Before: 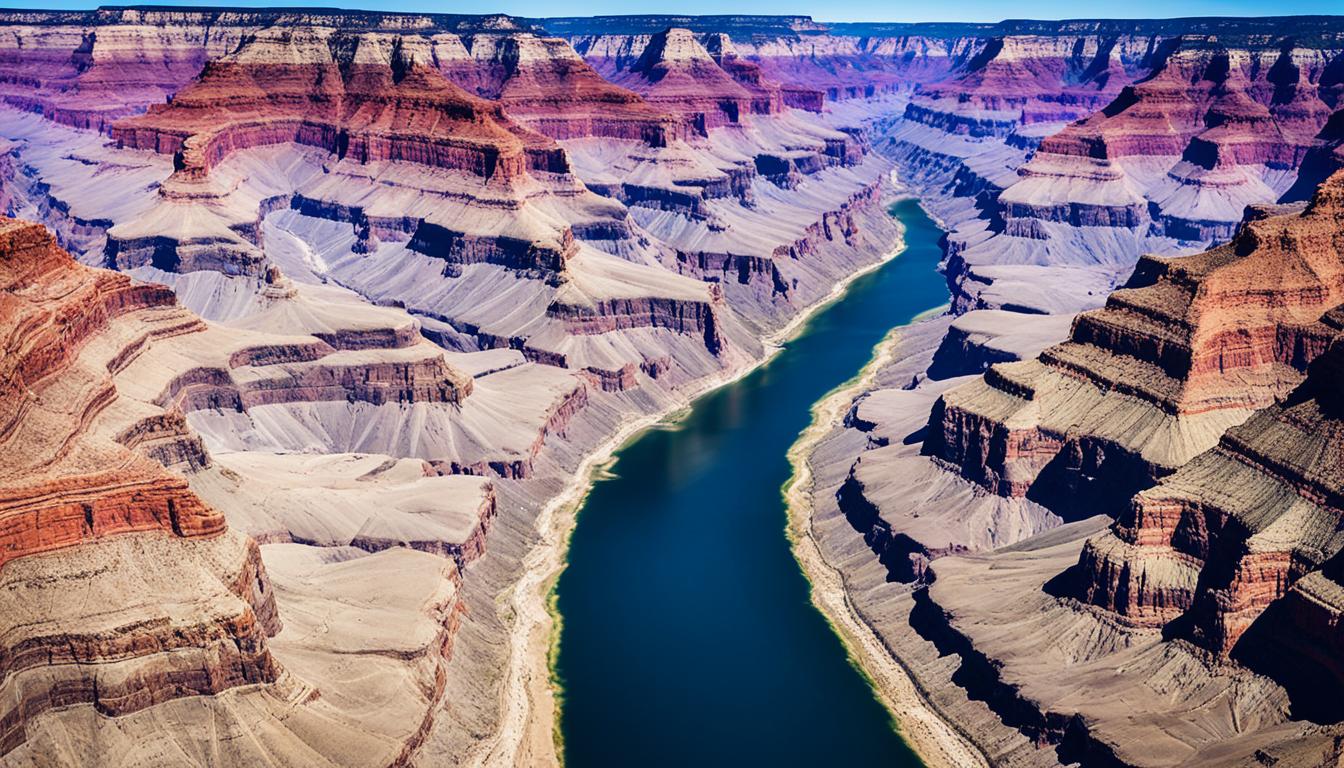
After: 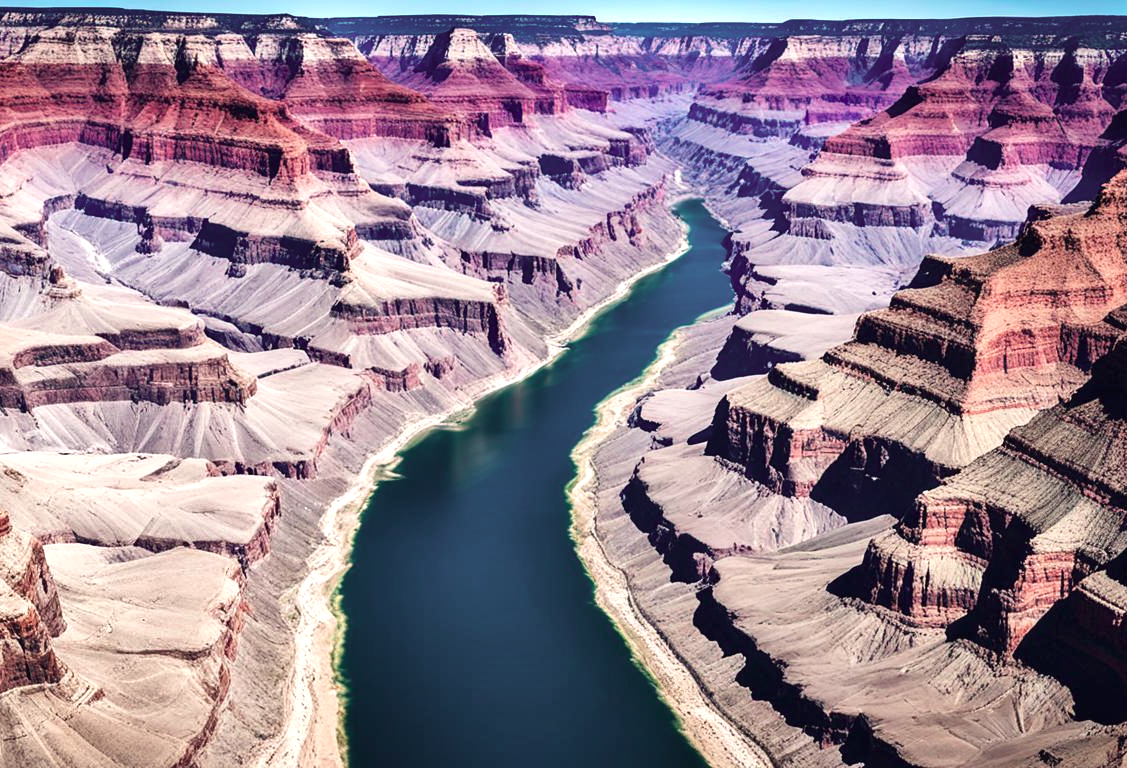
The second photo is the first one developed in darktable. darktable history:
exposure: exposure 0.493 EV, compensate highlight preservation false
color contrast: blue-yellow contrast 0.62
crop: left 16.145%
shadows and highlights: soften with gaussian
